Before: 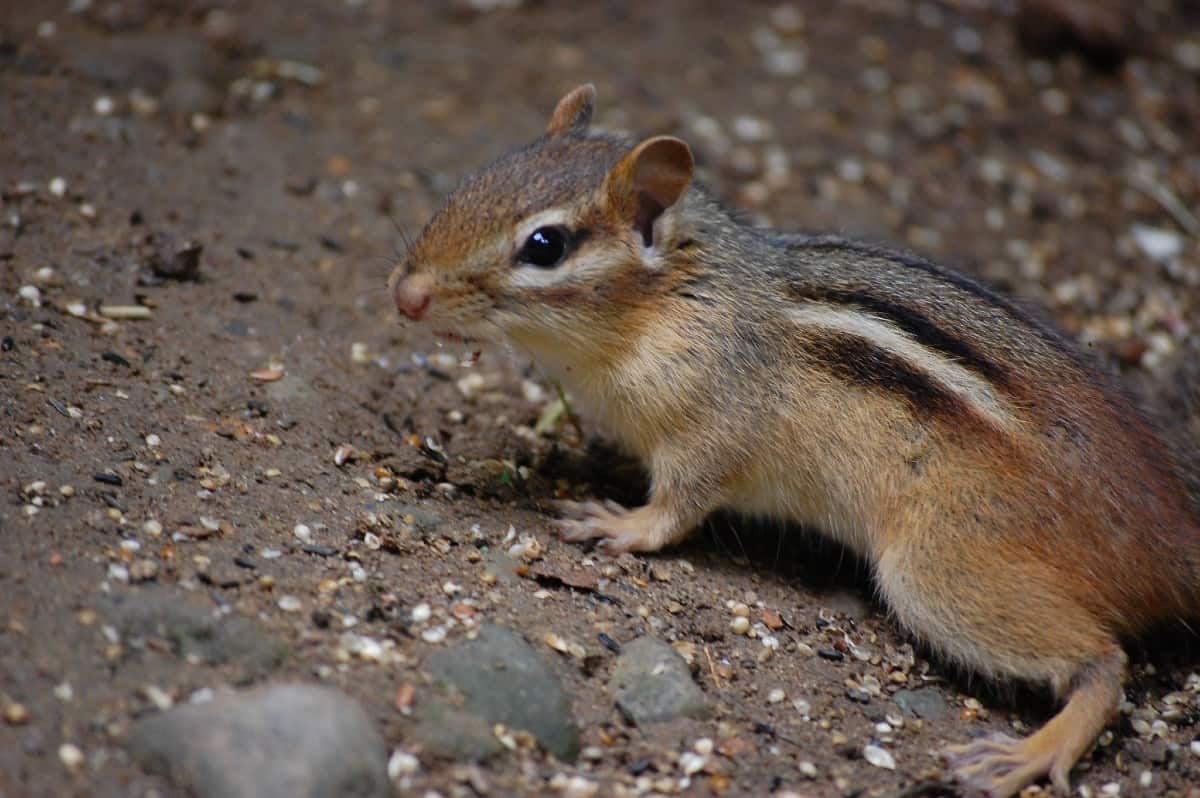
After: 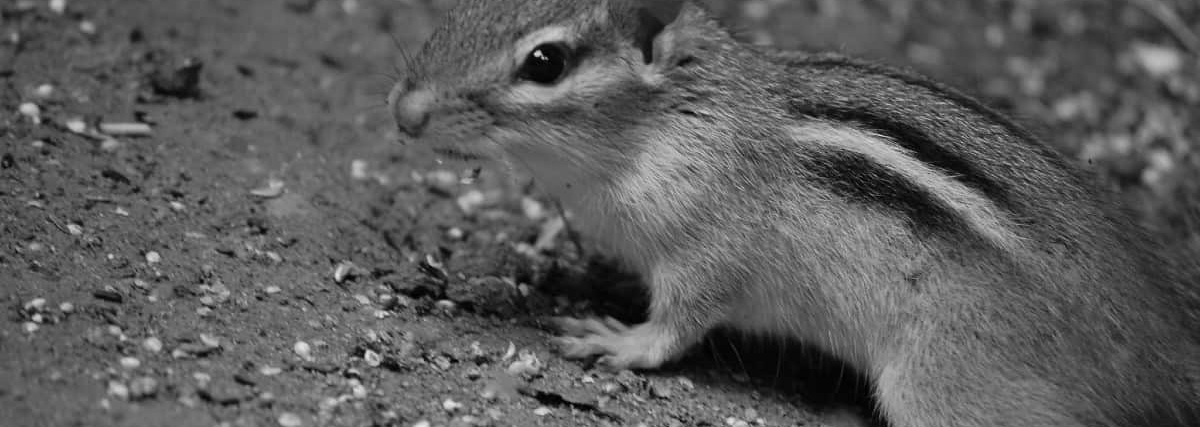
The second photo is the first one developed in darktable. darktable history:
color balance rgb: perceptual saturation grading › global saturation 25%, global vibrance 20%
monochrome: on, module defaults
crop and rotate: top 23.043%, bottom 23.437%
velvia: strength 45%
